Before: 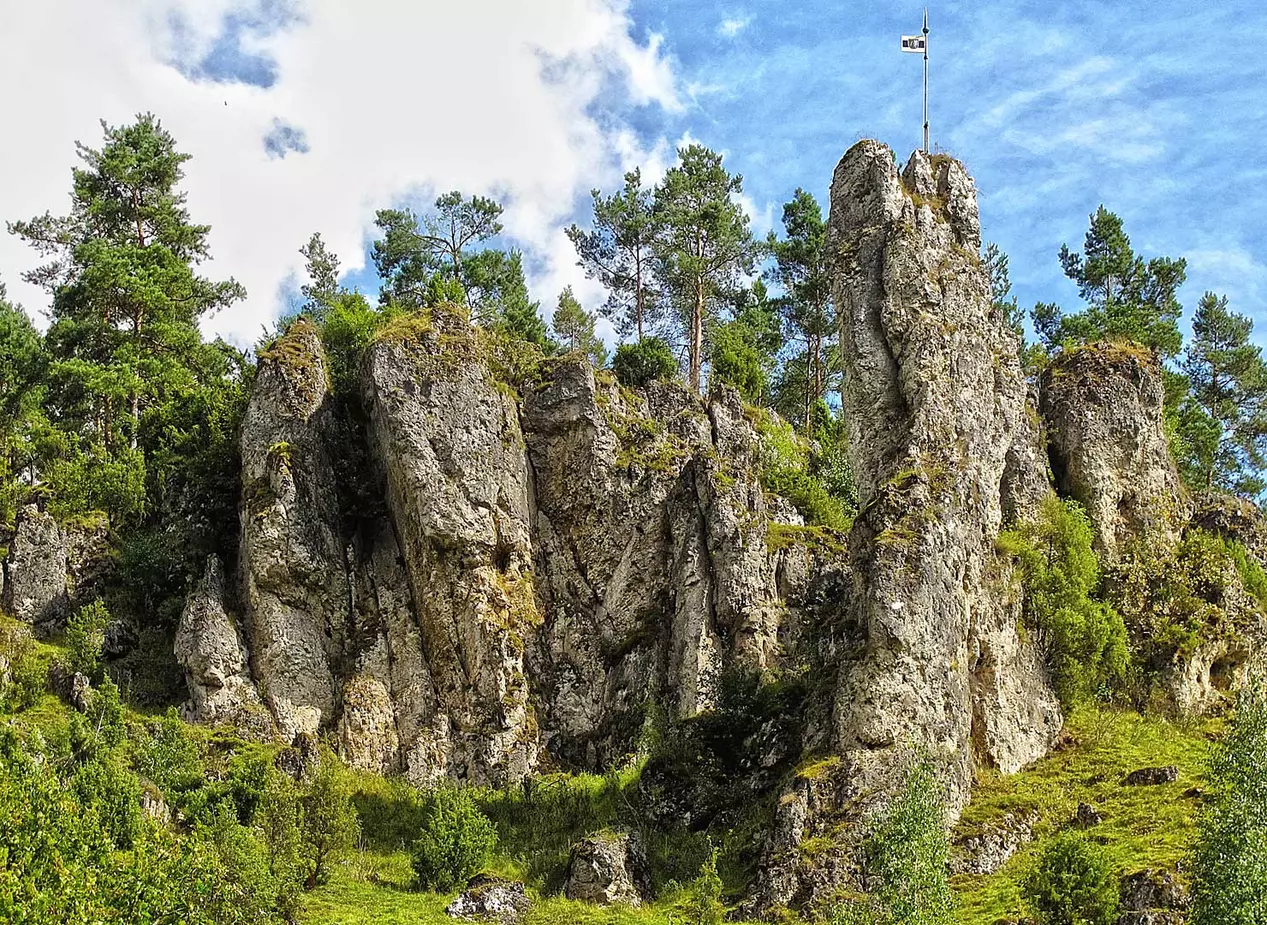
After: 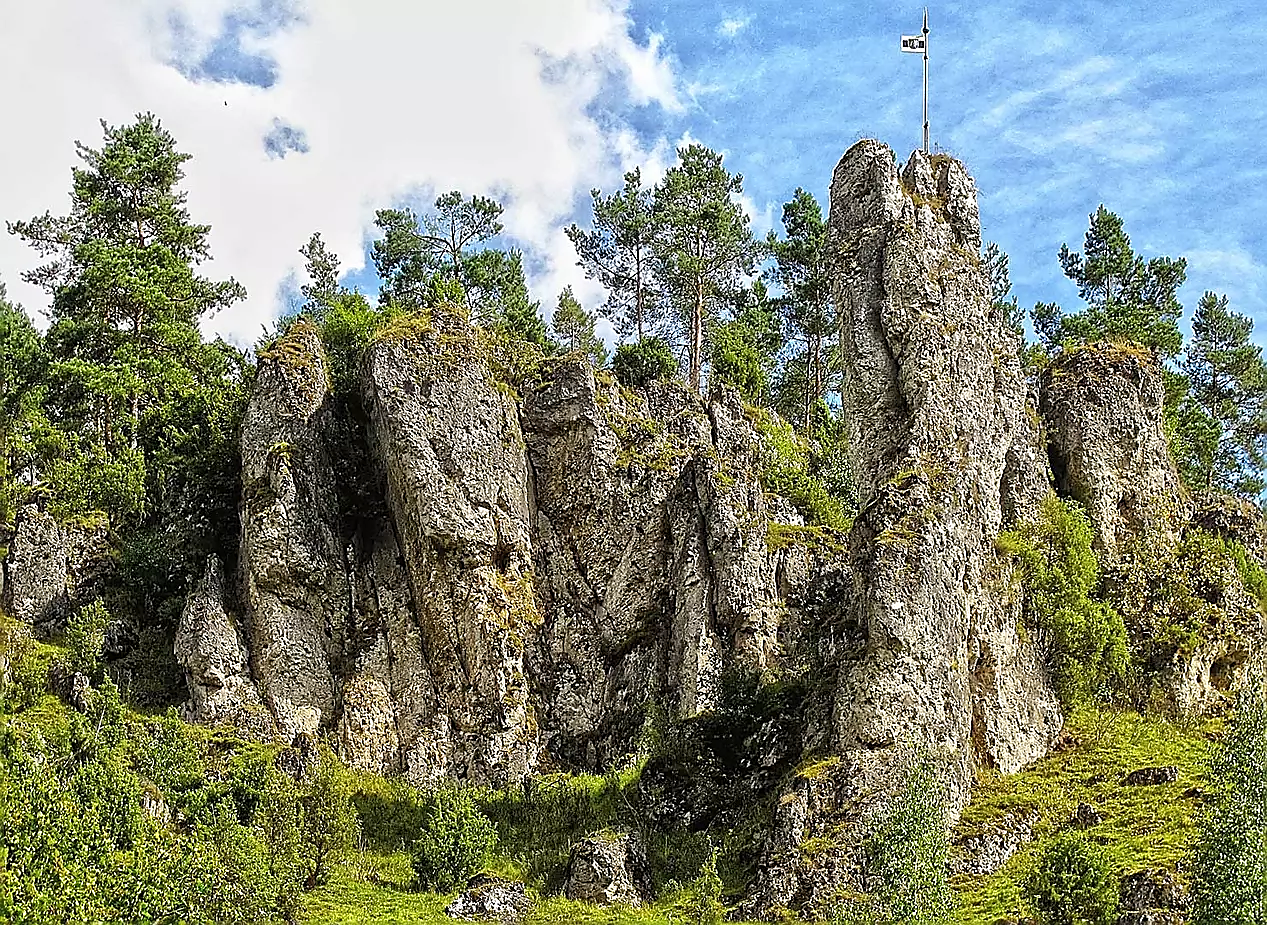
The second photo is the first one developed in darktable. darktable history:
sharpen: radius 1.415, amount 1.259, threshold 0.718
